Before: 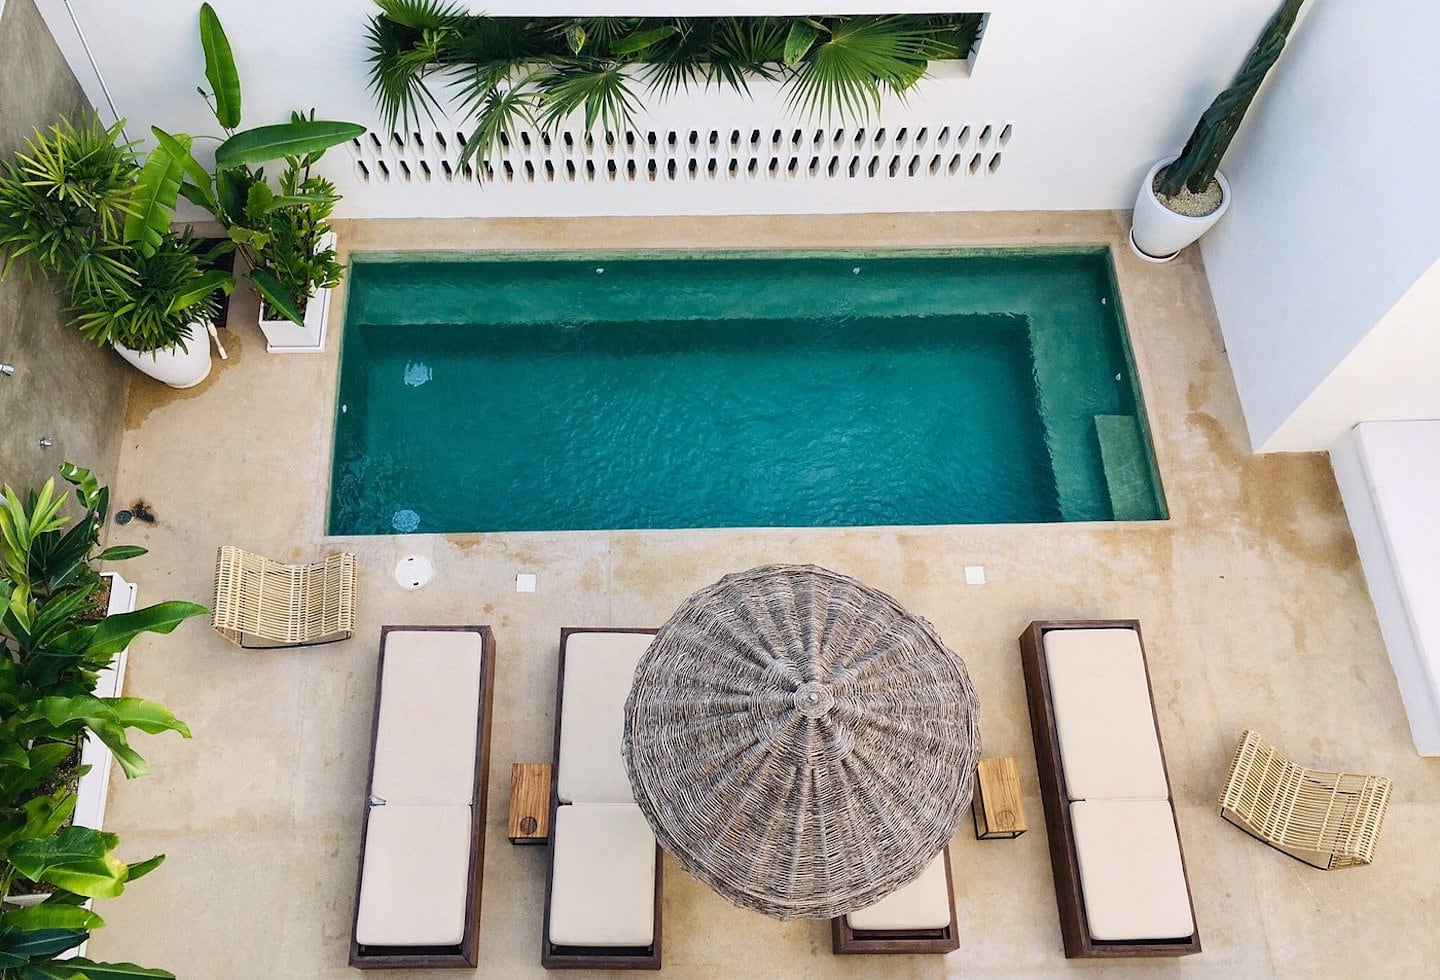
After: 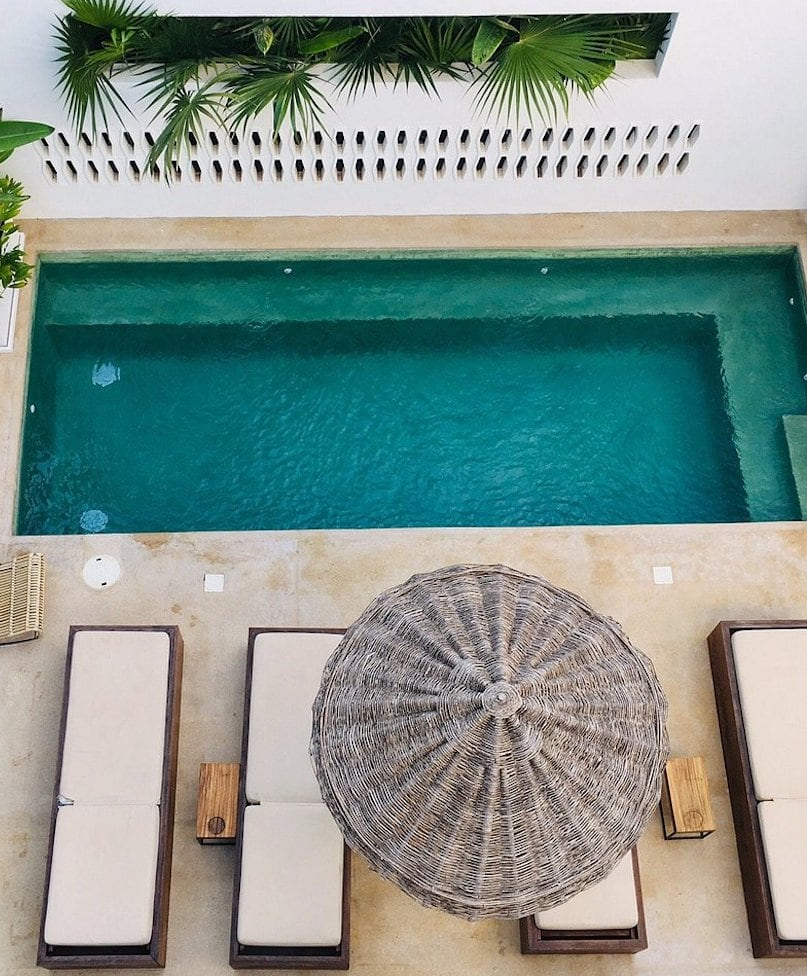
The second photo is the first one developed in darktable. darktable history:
exposure: exposure -0.041 EV, compensate highlight preservation false
crop: left 21.674%, right 22.086%
